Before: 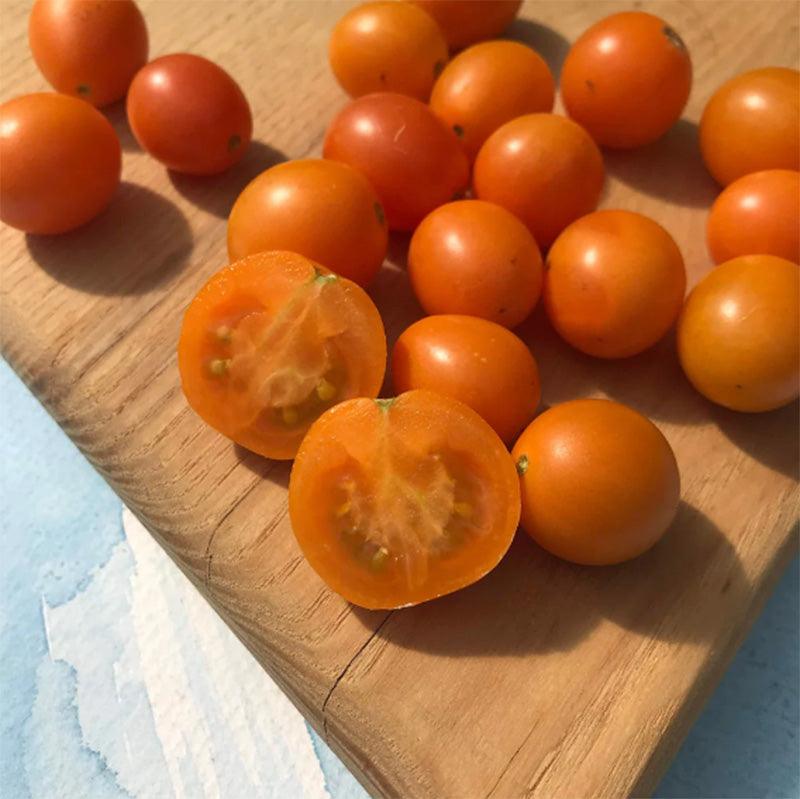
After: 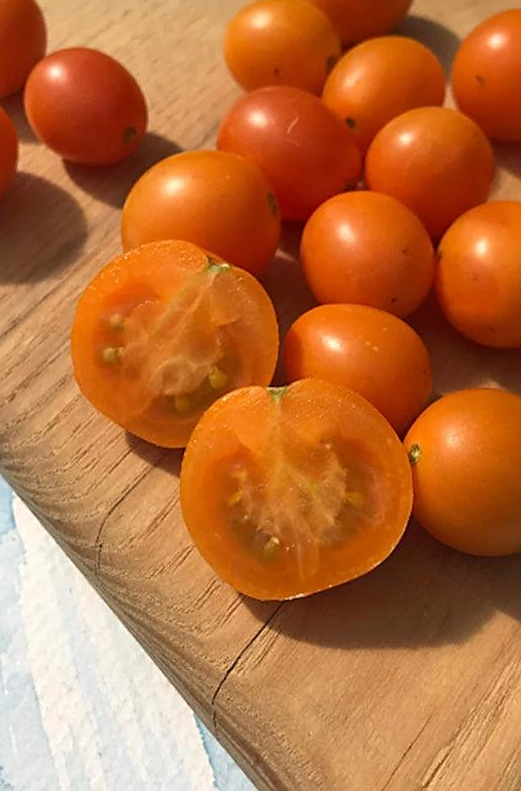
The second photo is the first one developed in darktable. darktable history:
sharpen: on, module defaults
crop and rotate: left 12.648%, right 20.685%
rotate and perspective: rotation 0.226°, lens shift (vertical) -0.042, crop left 0.023, crop right 0.982, crop top 0.006, crop bottom 0.994
